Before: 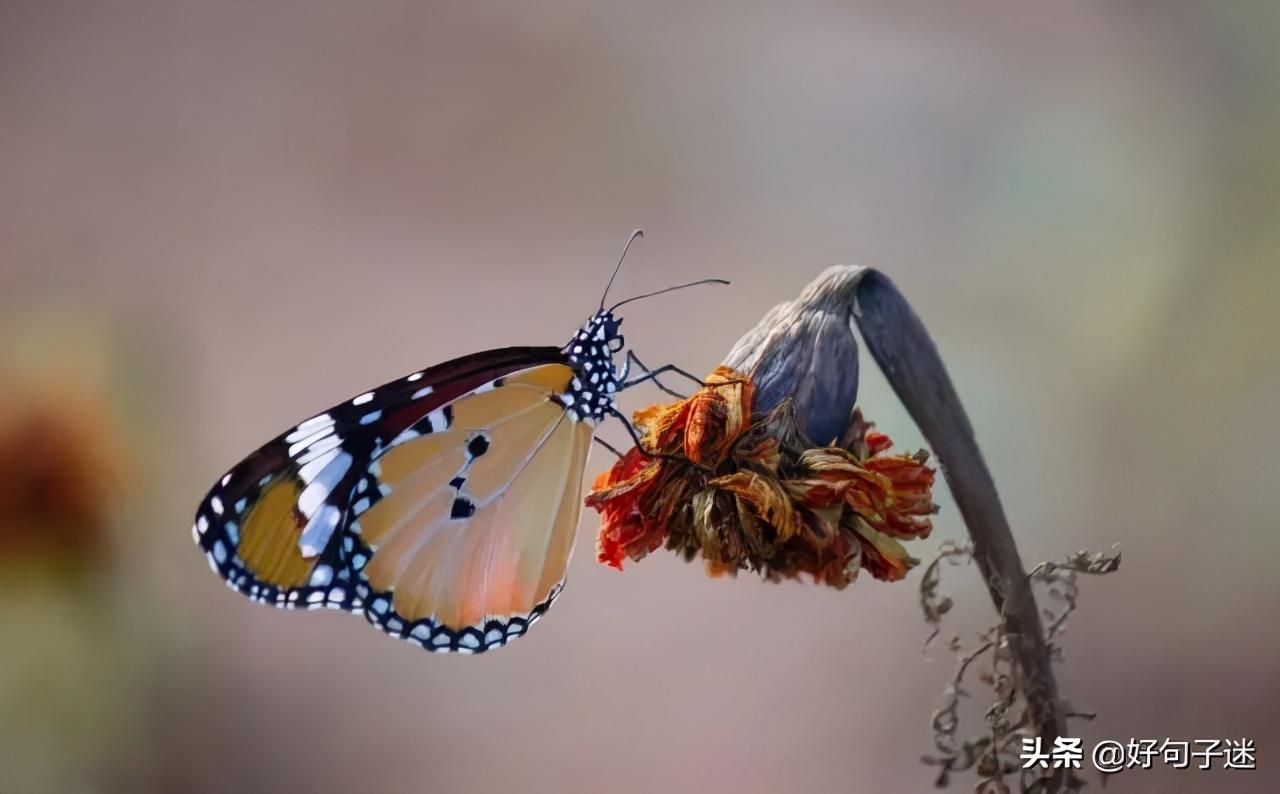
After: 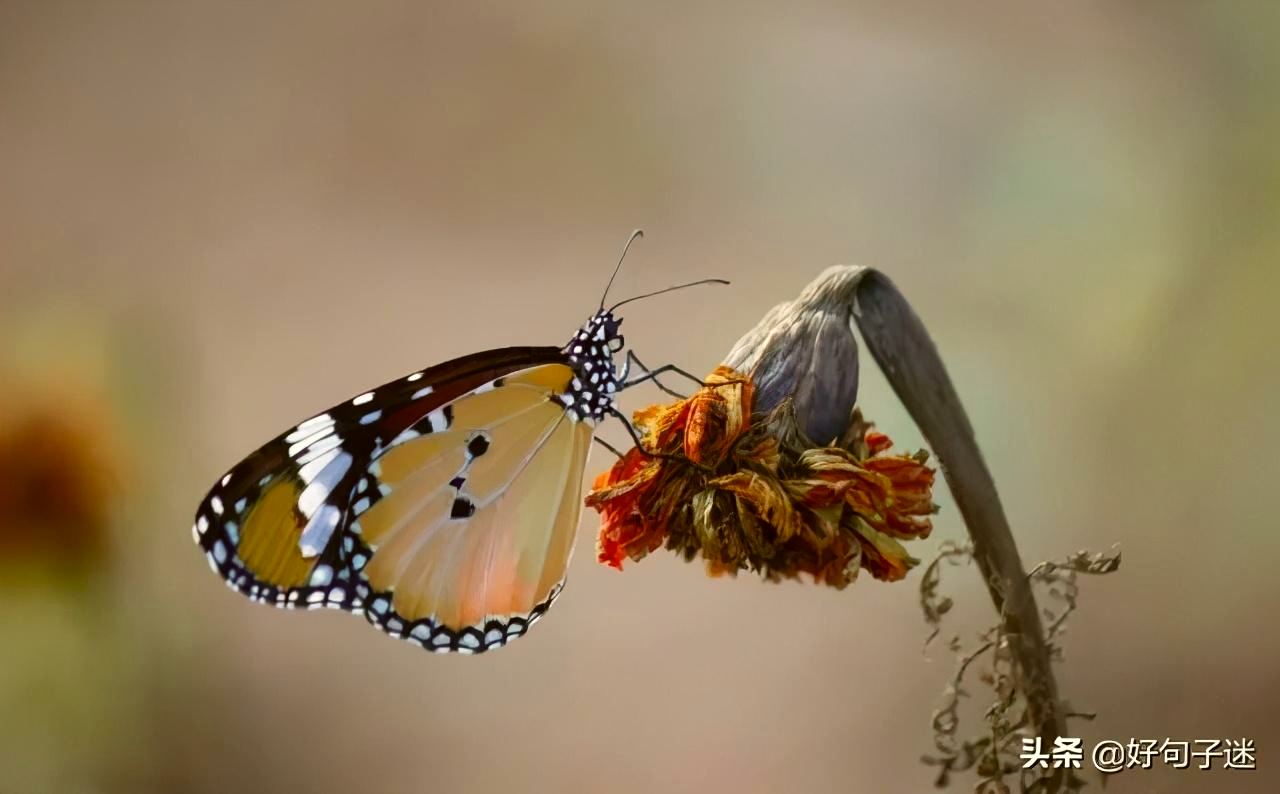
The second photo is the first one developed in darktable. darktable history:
tone equalizer: mask exposure compensation -0.495 EV
exposure: exposure 0.124 EV, compensate highlight preservation false
color correction: highlights a* -1.61, highlights b* 10.58, shadows a* 0.259, shadows b* 19.81
